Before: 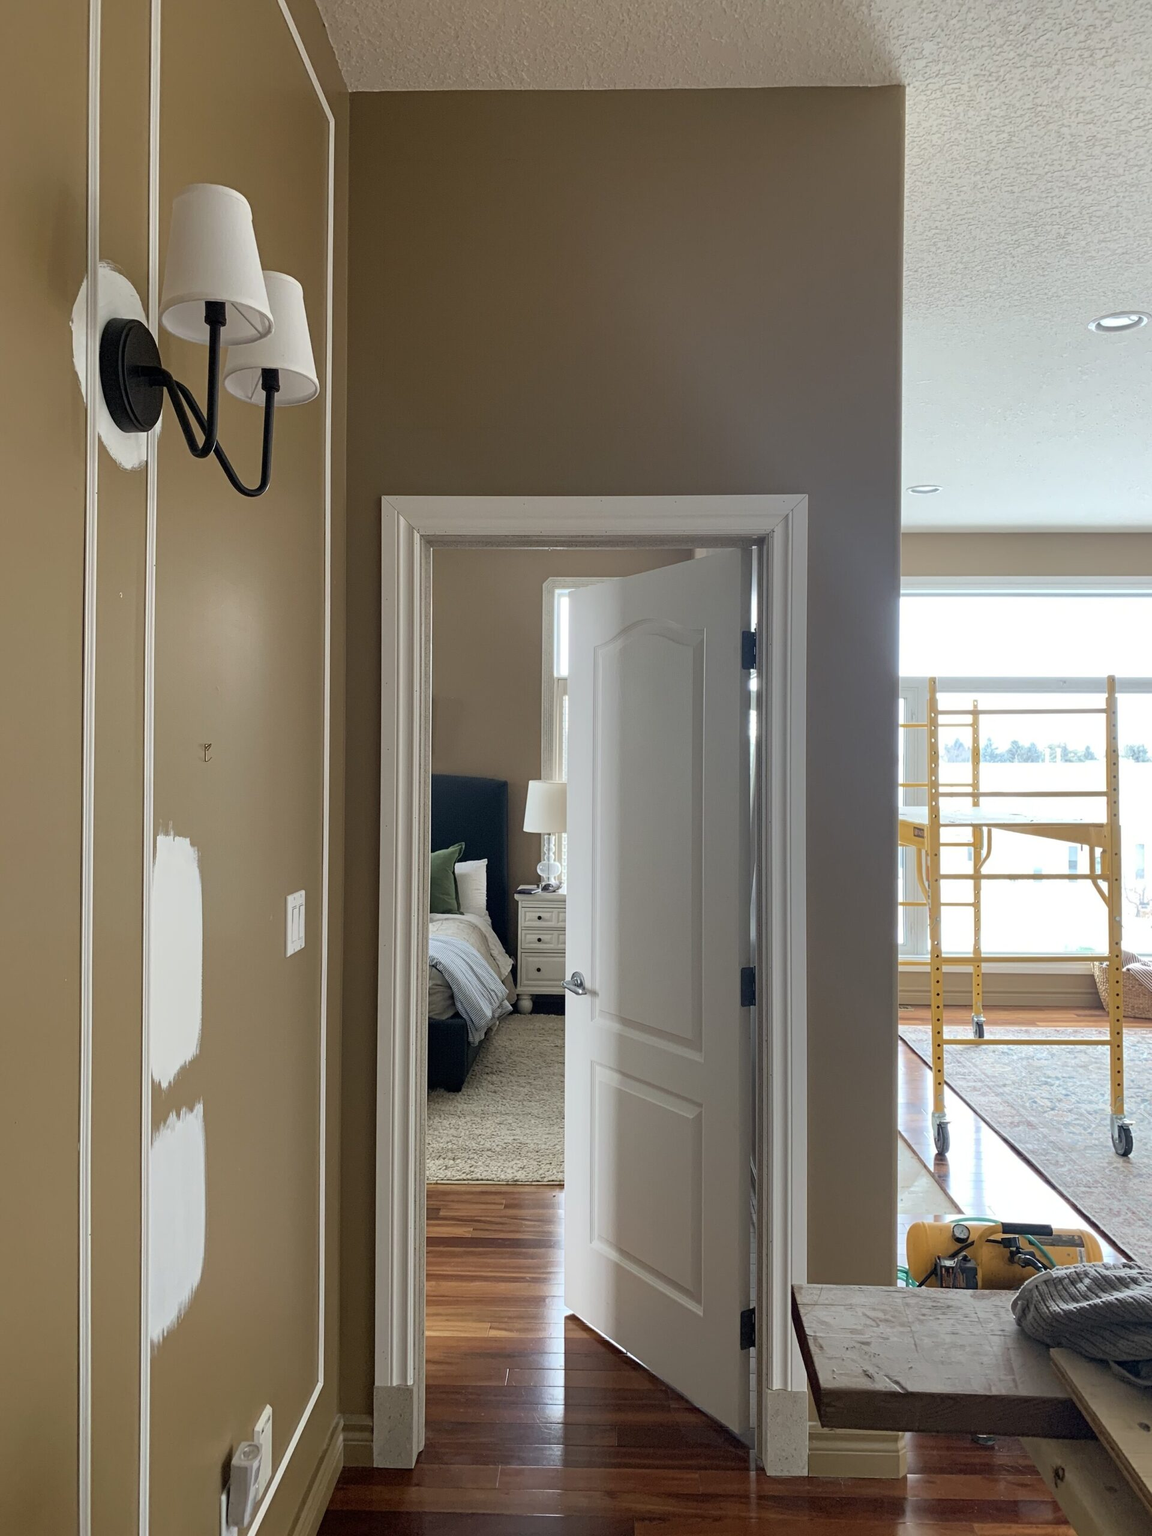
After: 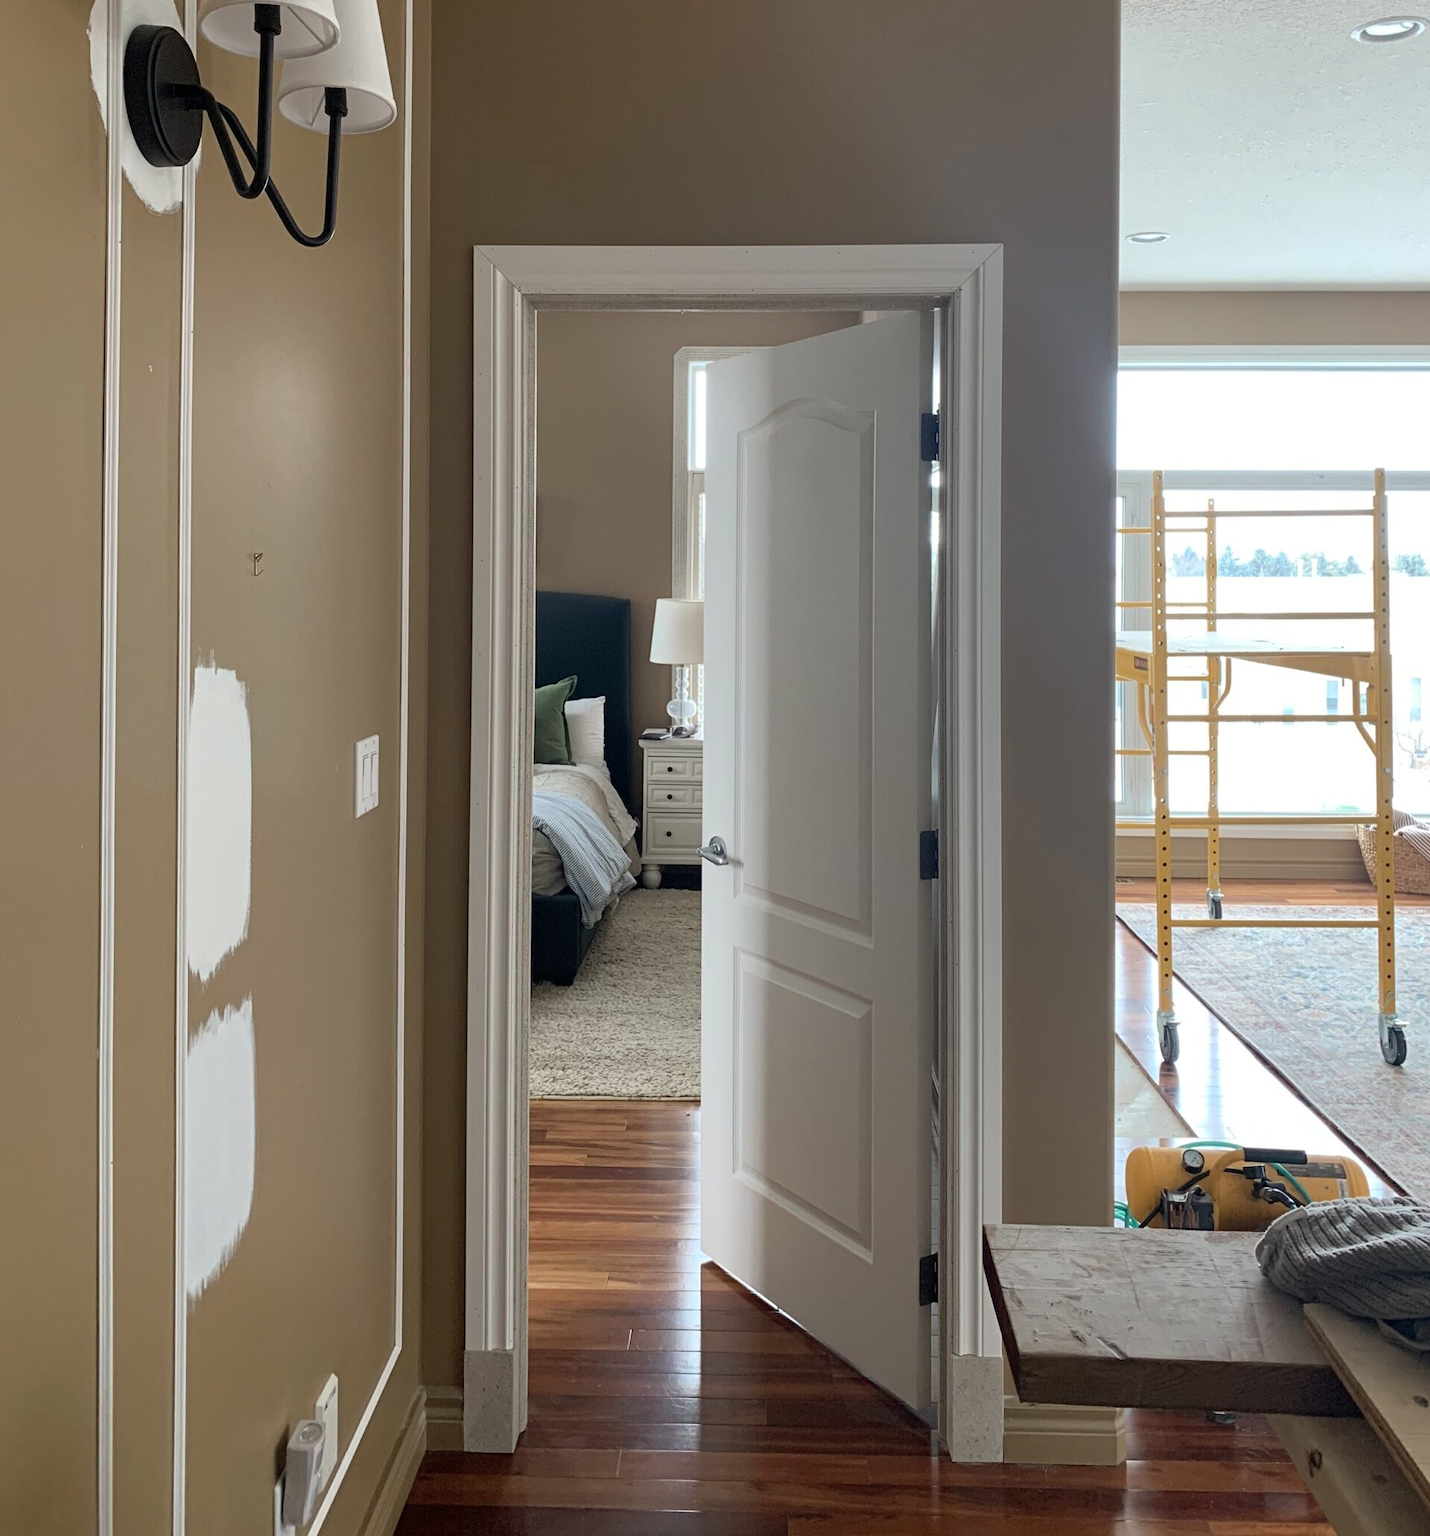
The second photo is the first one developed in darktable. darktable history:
color zones: curves: ch0 [(0, 0.5) (0.143, 0.5) (0.286, 0.5) (0.429, 0.504) (0.571, 0.5) (0.714, 0.509) (0.857, 0.5) (1, 0.5)]; ch1 [(0, 0.425) (0.143, 0.425) (0.286, 0.375) (0.429, 0.405) (0.571, 0.5) (0.714, 0.47) (0.857, 0.425) (1, 0.435)]; ch2 [(0, 0.5) (0.143, 0.5) (0.286, 0.5) (0.429, 0.517) (0.571, 0.5) (0.714, 0.51) (0.857, 0.5) (1, 0.5)]
crop and rotate: top 19.423%
